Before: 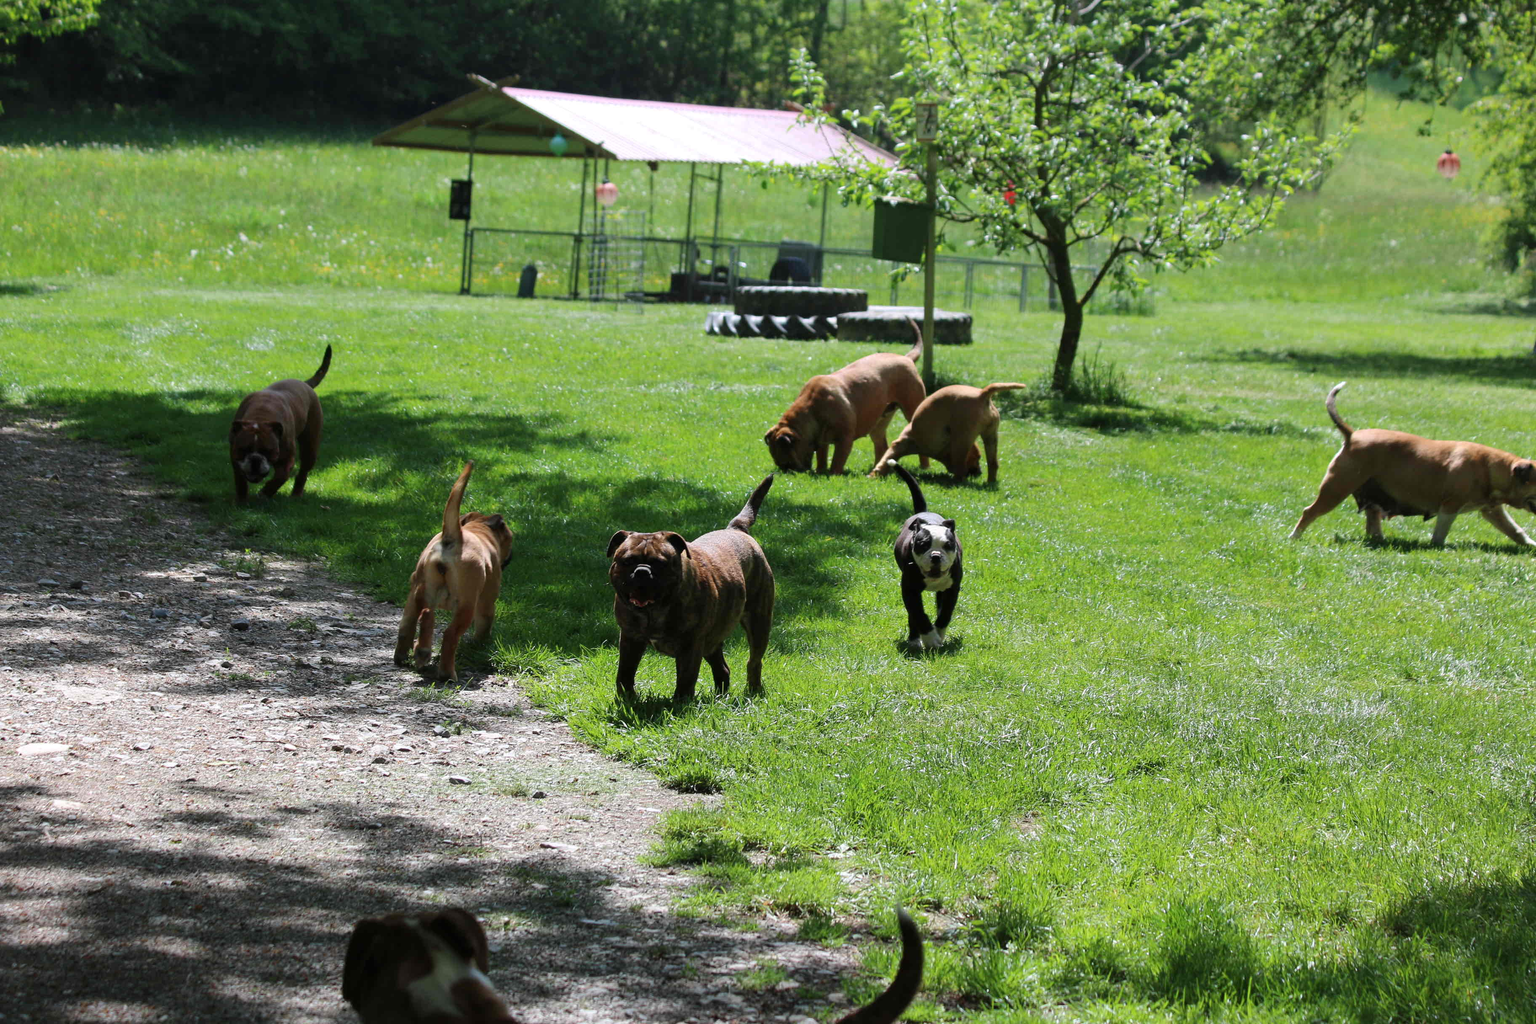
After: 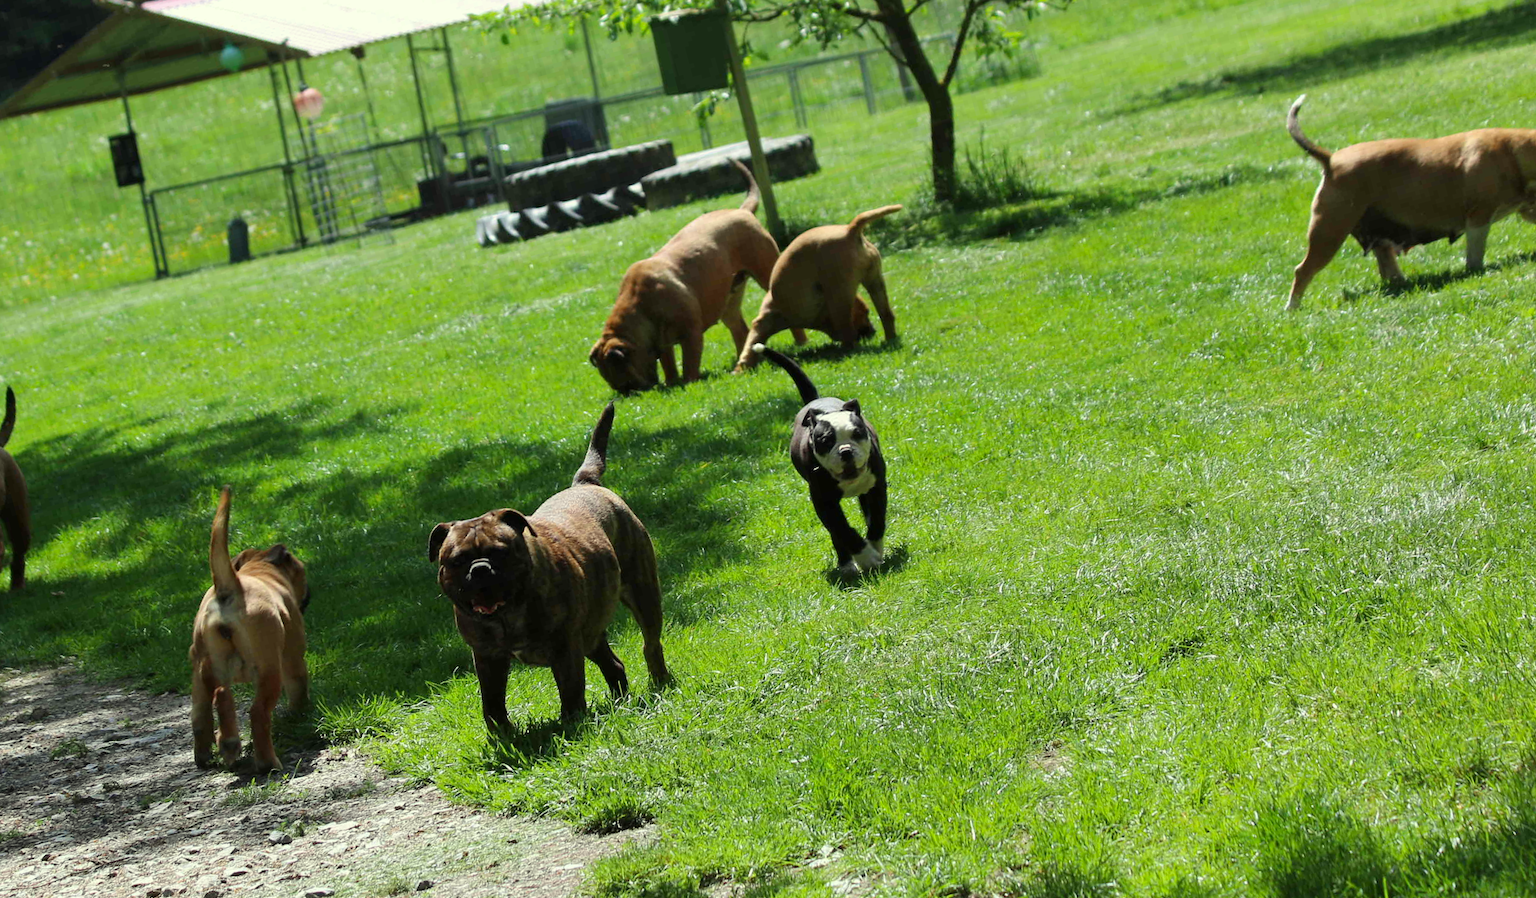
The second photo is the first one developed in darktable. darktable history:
crop: left 16.145%
rotate and perspective: rotation -14.8°, crop left 0.1, crop right 0.903, crop top 0.25, crop bottom 0.748
color correction: highlights a* -5.94, highlights b* 11.19
